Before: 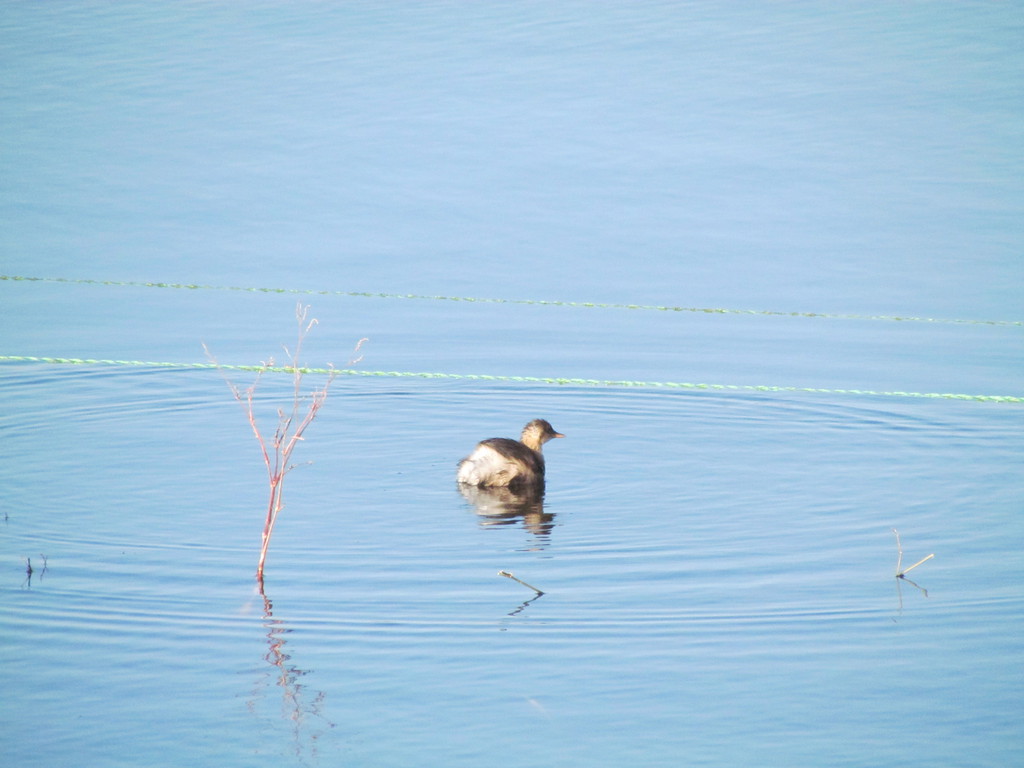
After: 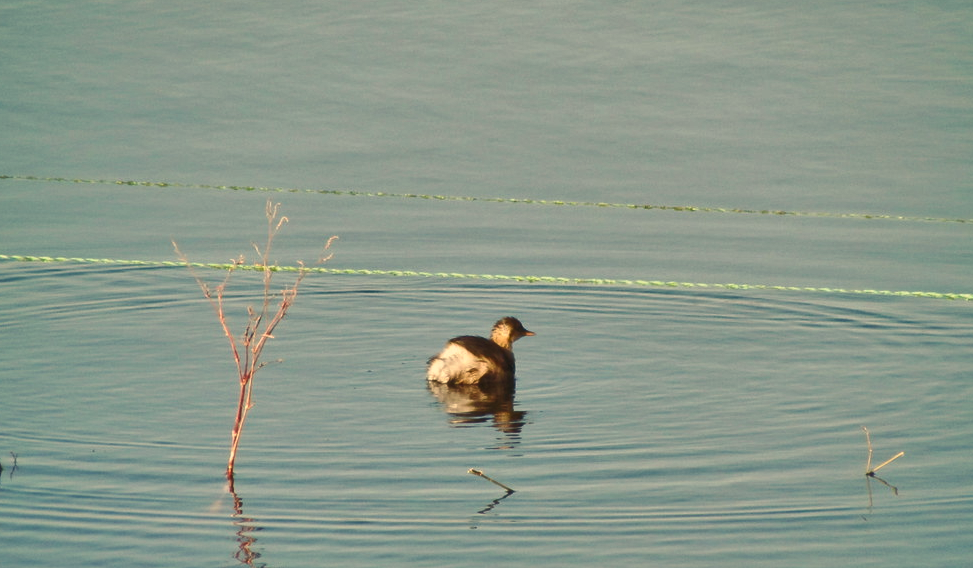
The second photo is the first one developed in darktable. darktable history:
crop and rotate: left 2.991%, top 13.302%, right 1.981%, bottom 12.636%
white balance: red 1.123, blue 0.83
exposure: compensate highlight preservation false
shadows and highlights: white point adjustment -3.64, highlights -63.34, highlights color adjustment 42%, soften with gaussian
